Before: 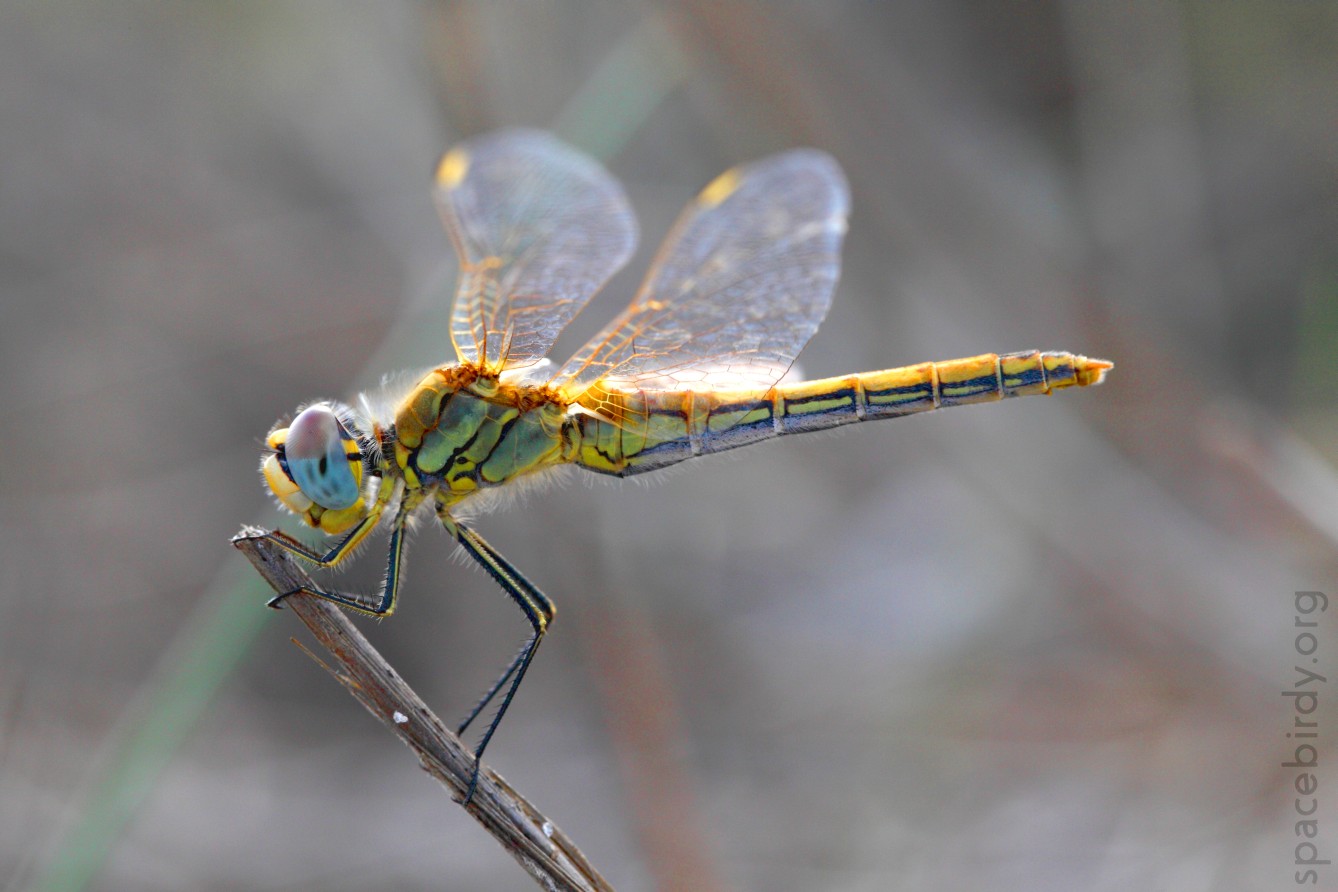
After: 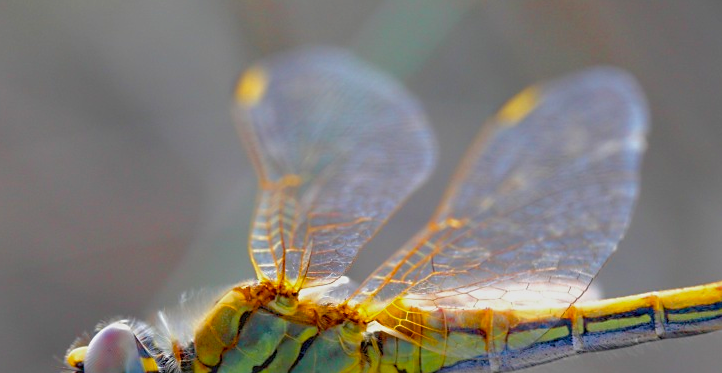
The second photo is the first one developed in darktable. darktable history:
crop: left 15.075%, top 9.257%, right 30.918%, bottom 48.819%
color balance rgb: perceptual saturation grading › global saturation 30.01%
tone equalizer: -8 EV 0.288 EV, -7 EV 0.449 EV, -6 EV 0.416 EV, -5 EV 0.218 EV, -3 EV -0.259 EV, -2 EV -0.446 EV, -1 EV -0.418 EV, +0 EV -0.276 EV, edges refinement/feathering 500, mask exposure compensation -1.57 EV, preserve details no
sharpen: radius 1.914, amount 0.404, threshold 1.596
